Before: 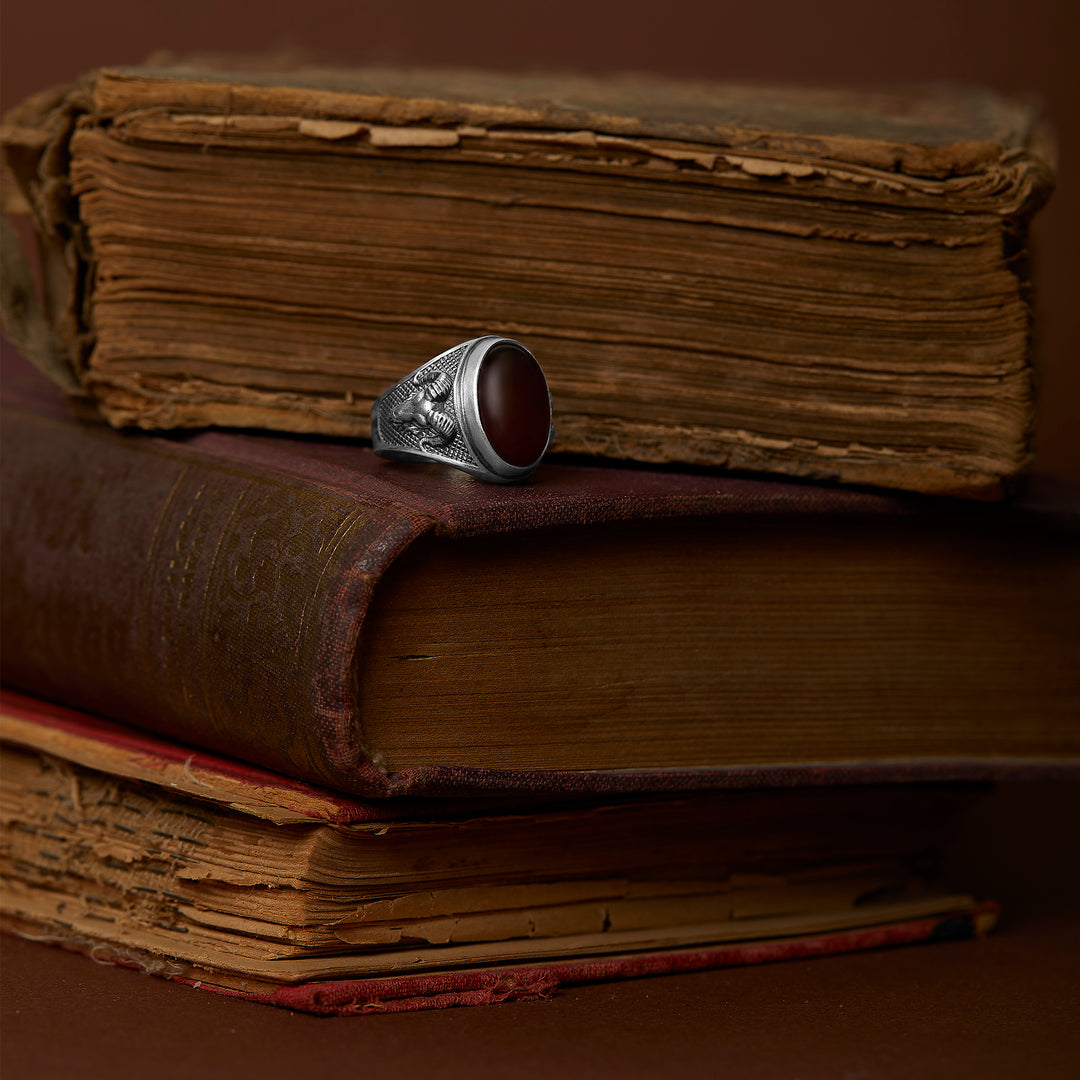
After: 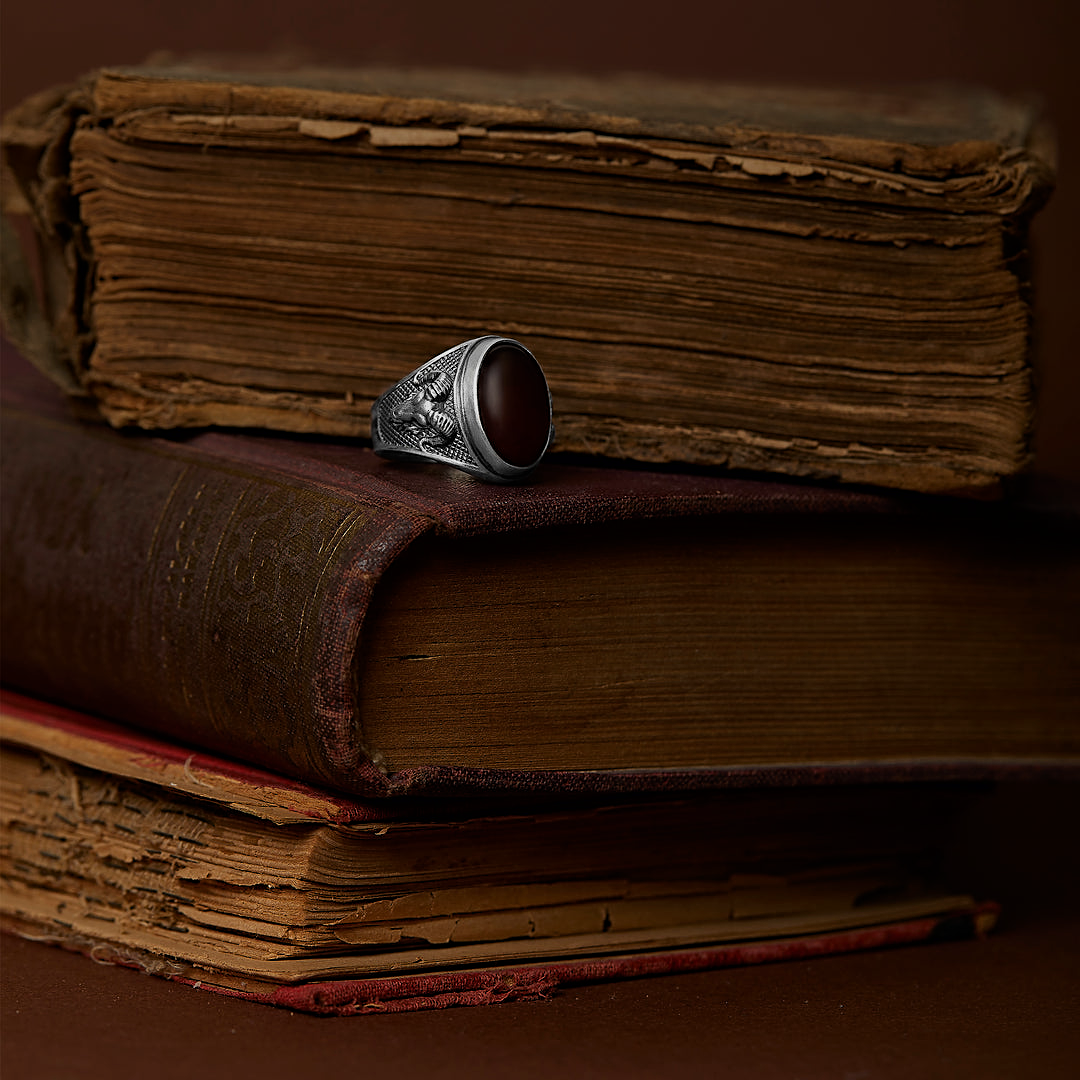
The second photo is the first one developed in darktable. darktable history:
sharpen: on, module defaults
graduated density: on, module defaults
filmic rgb: black relative exposure -11.35 EV, white relative exposure 3.22 EV, hardness 6.76, color science v6 (2022)
